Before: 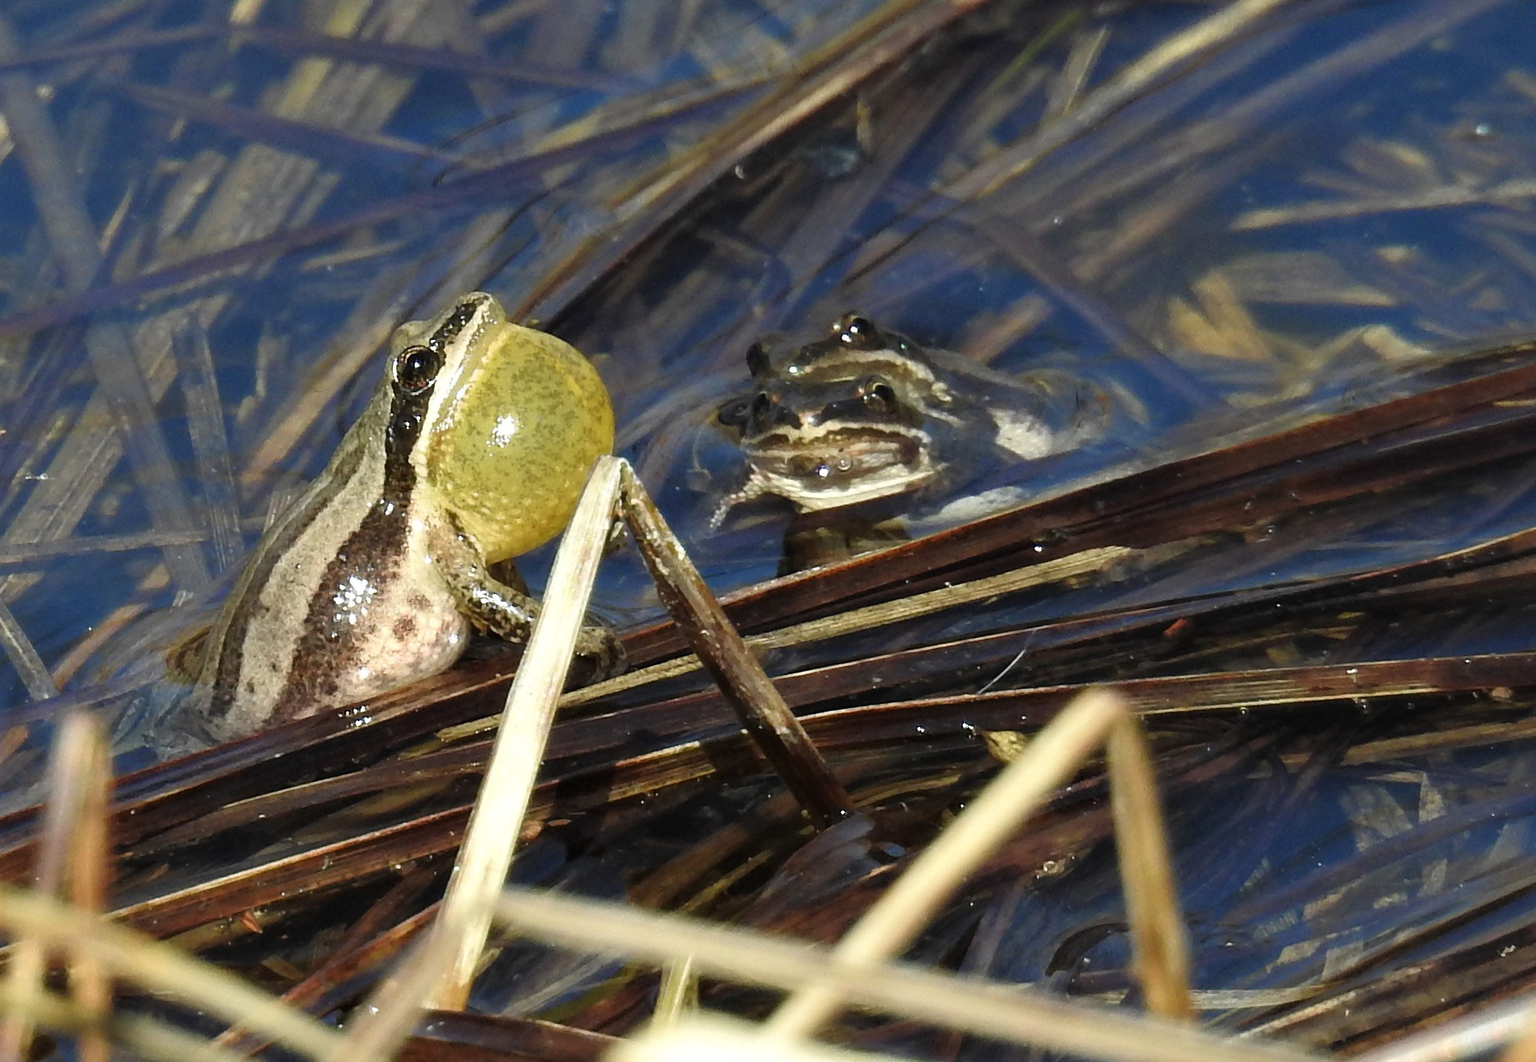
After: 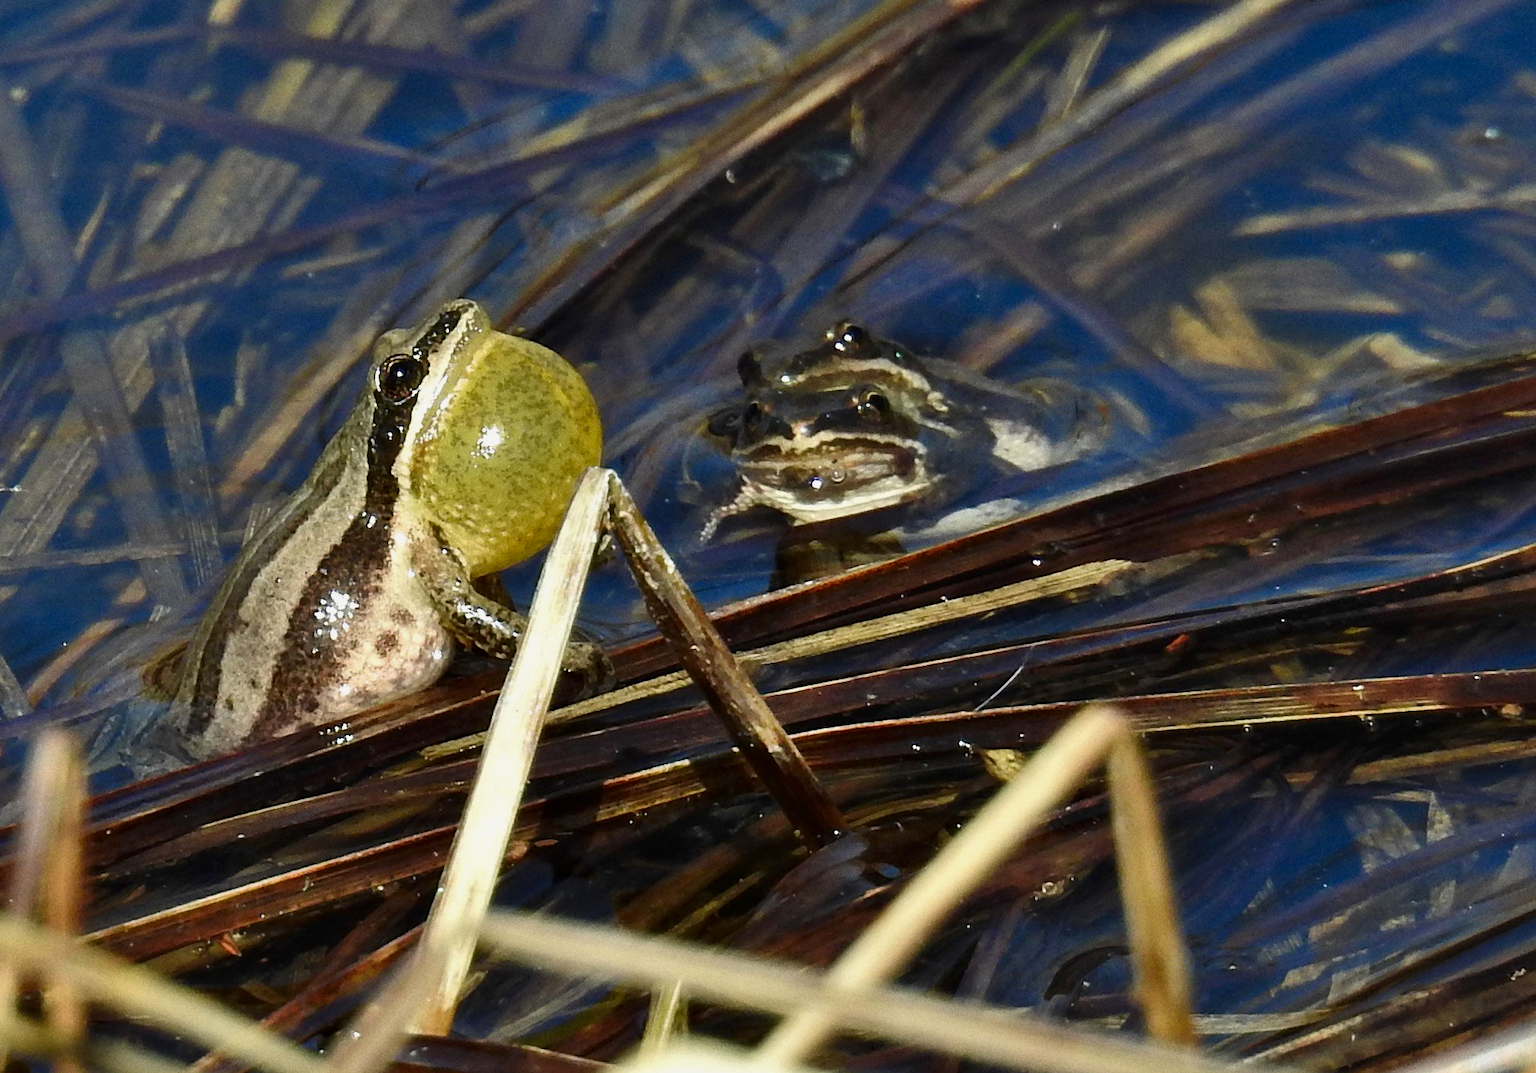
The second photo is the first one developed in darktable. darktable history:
contrast brightness saturation: contrast 0.07, brightness -0.13, saturation 0.06
shadows and highlights: white point adjustment -3.64, highlights -63.34, highlights color adjustment 42%, soften with gaussian
grain: coarseness 7.08 ISO, strength 21.67%, mid-tones bias 59.58%
levels: mode automatic
crop and rotate: left 1.774%, right 0.633%, bottom 1.28%
